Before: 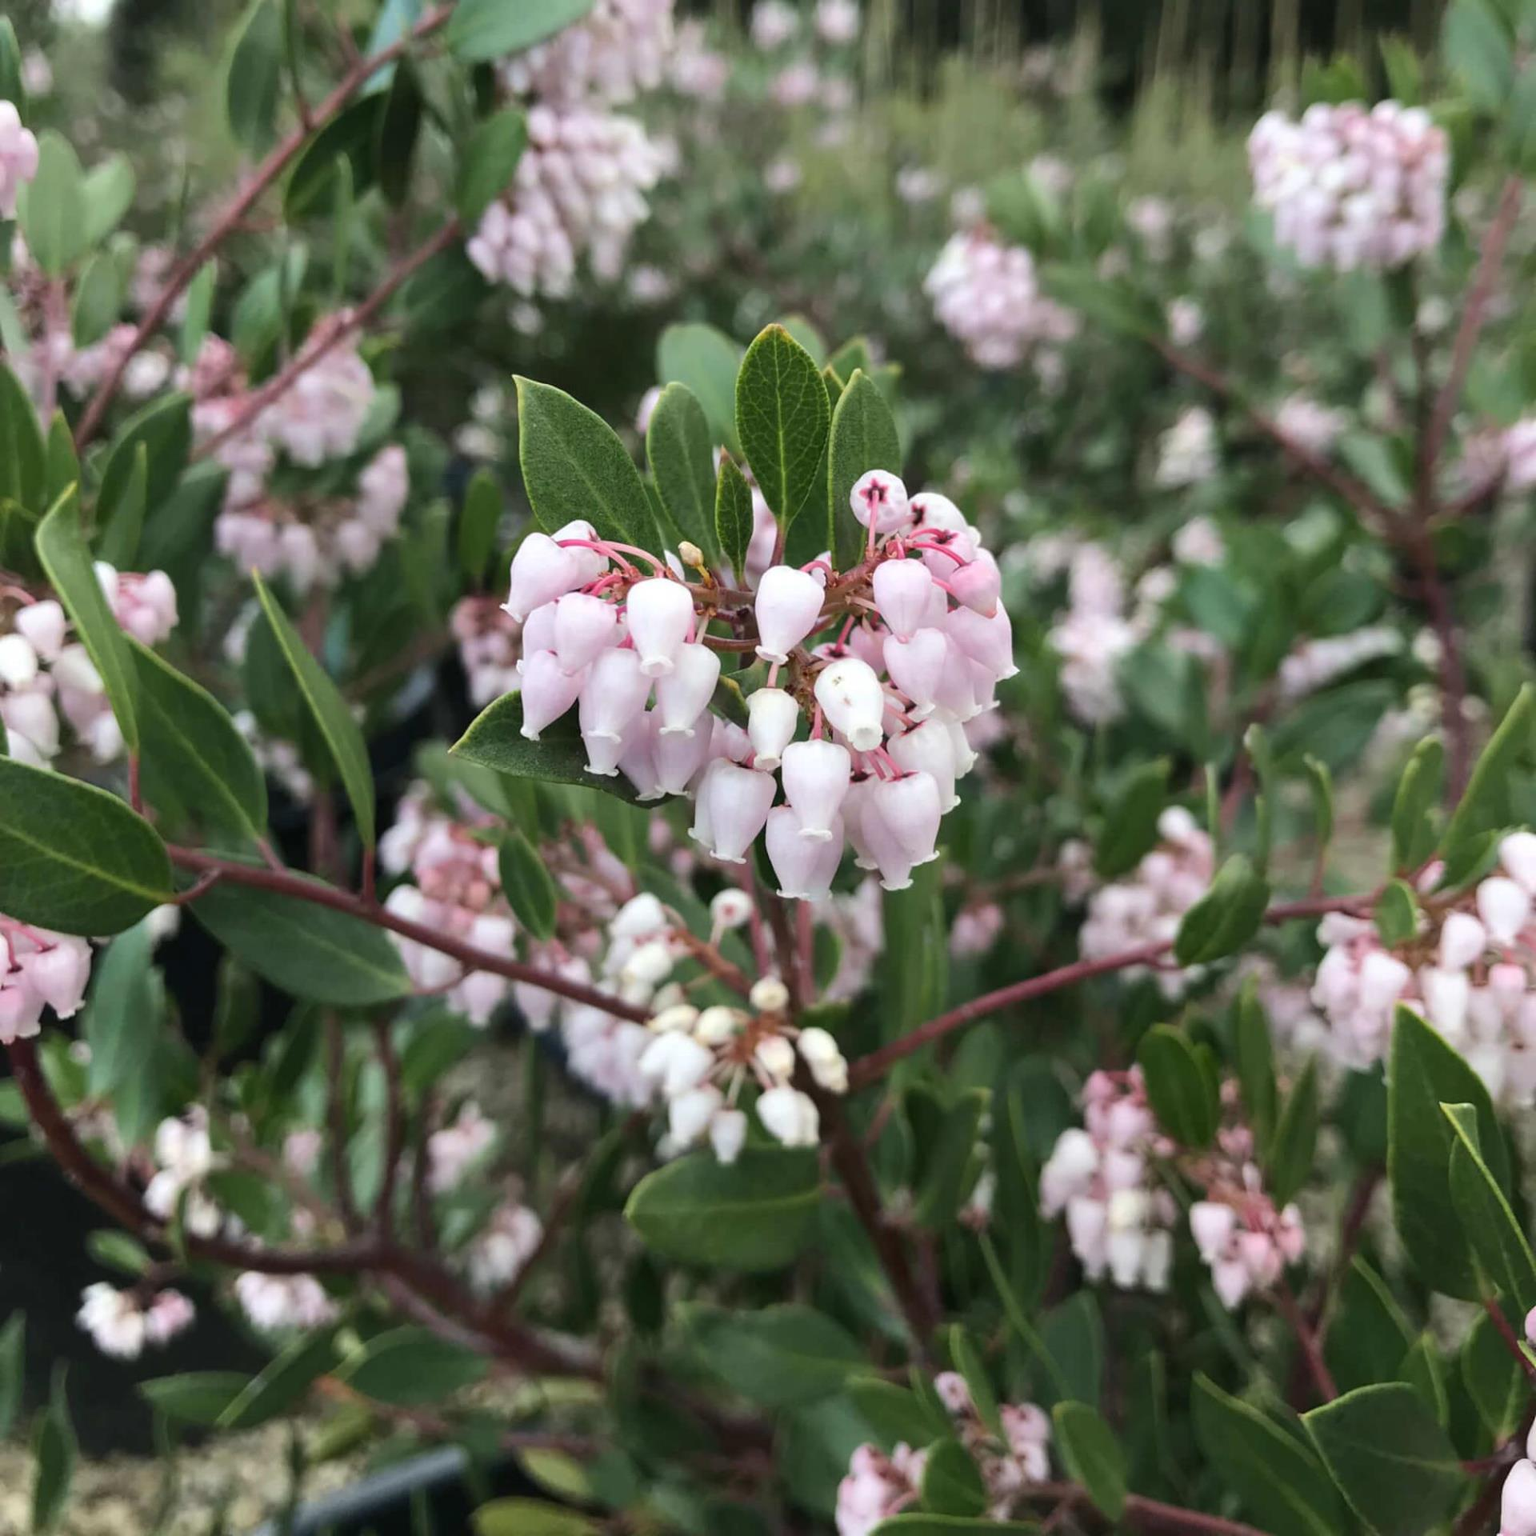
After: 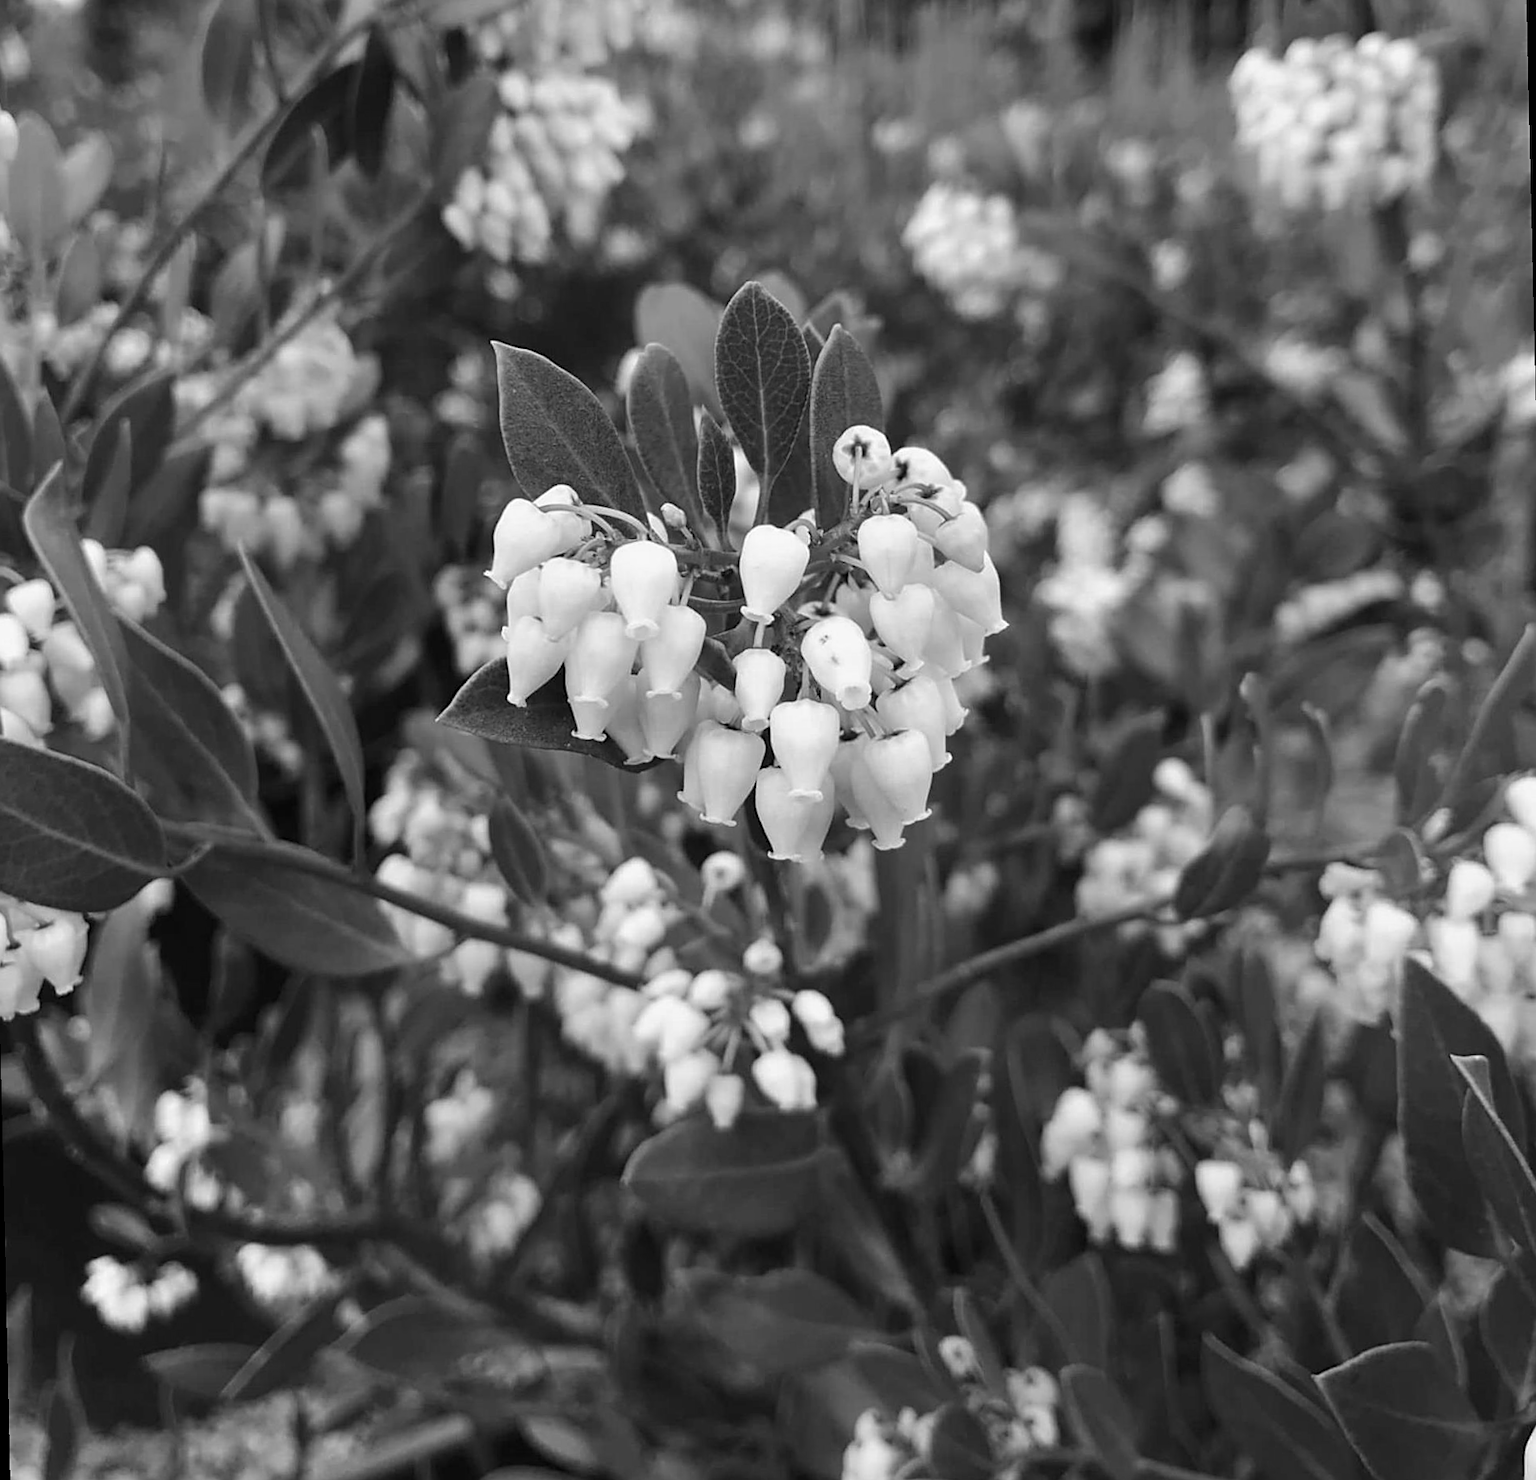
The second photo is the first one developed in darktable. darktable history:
rotate and perspective: rotation -1.32°, lens shift (horizontal) -0.031, crop left 0.015, crop right 0.985, crop top 0.047, crop bottom 0.982
color calibration: output gray [0.31, 0.36, 0.33, 0], gray › normalize channels true, illuminant same as pipeline (D50), adaptation XYZ, x 0.346, y 0.359, gamut compression 0
tone equalizer: on, module defaults
sharpen: on, module defaults
